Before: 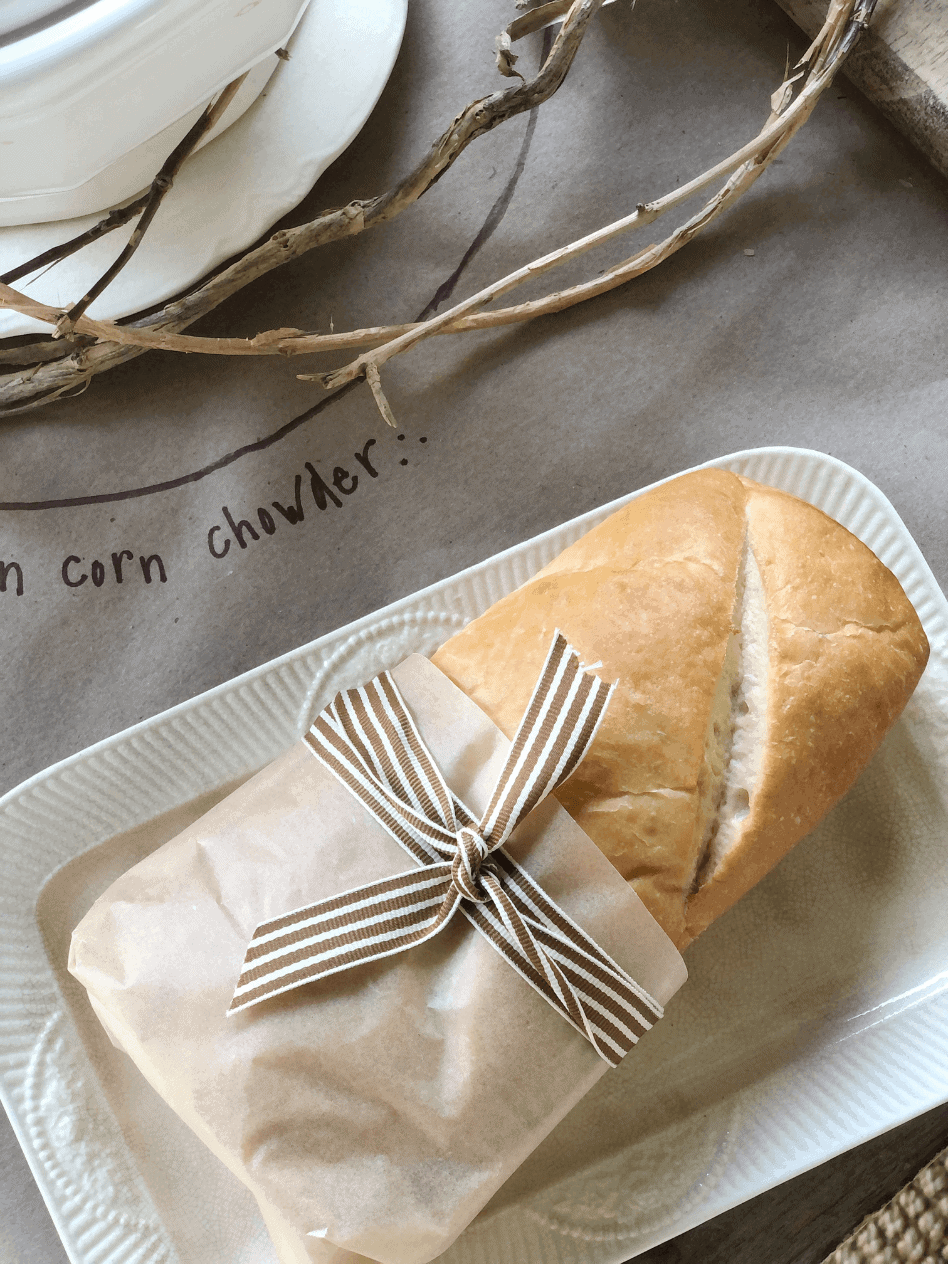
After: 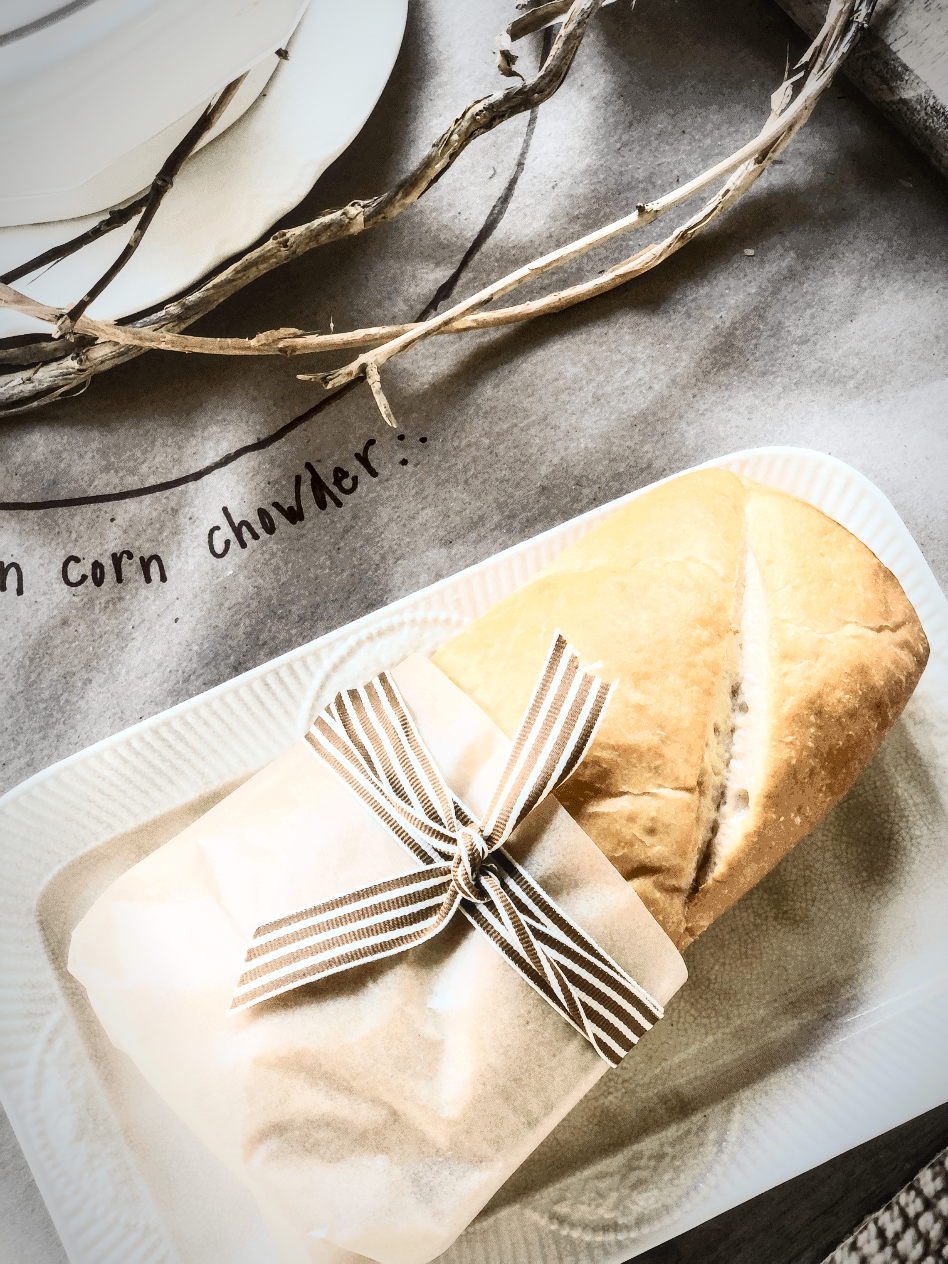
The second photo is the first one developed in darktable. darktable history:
filmic rgb: hardness 4.17
local contrast: on, module defaults
contrast brightness saturation: contrast 0.62, brightness 0.34, saturation 0.14
vignetting: automatic ratio true
